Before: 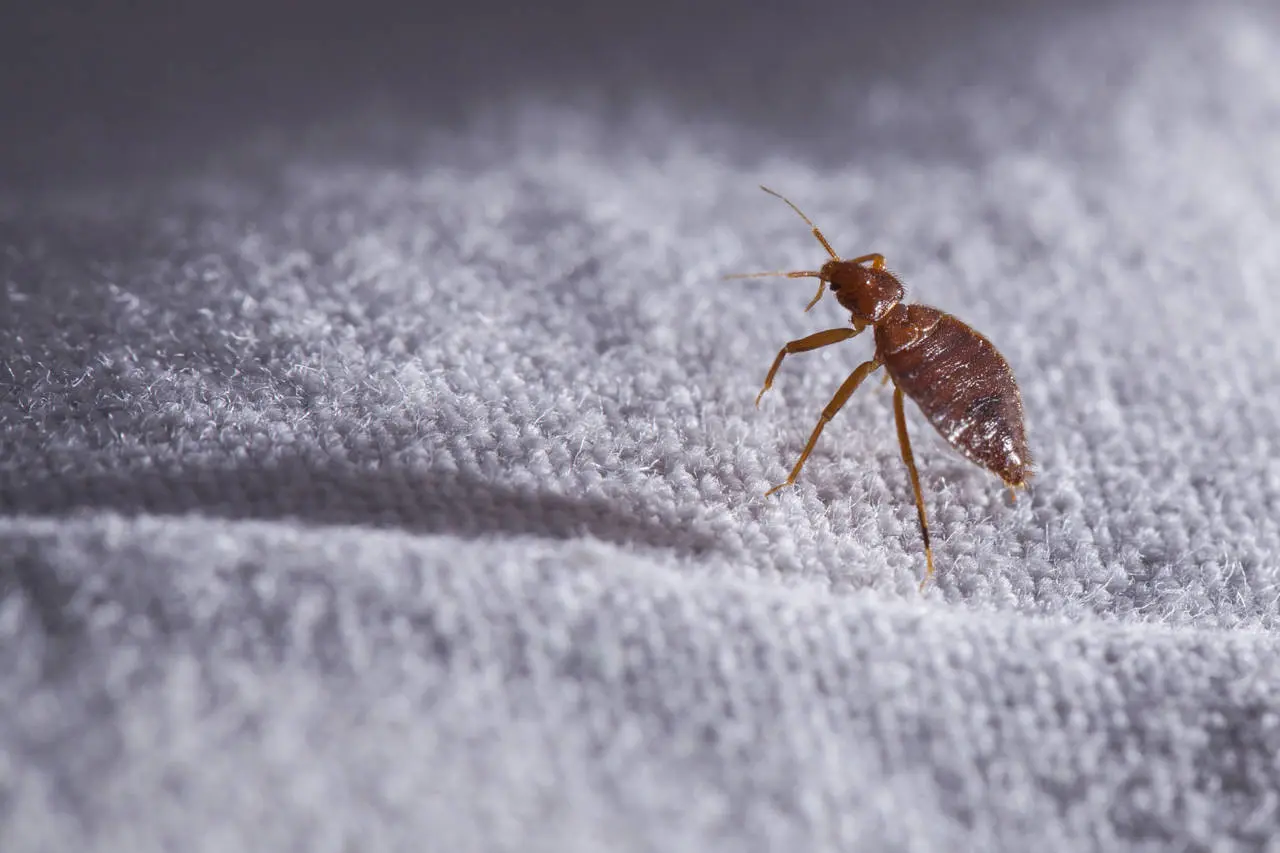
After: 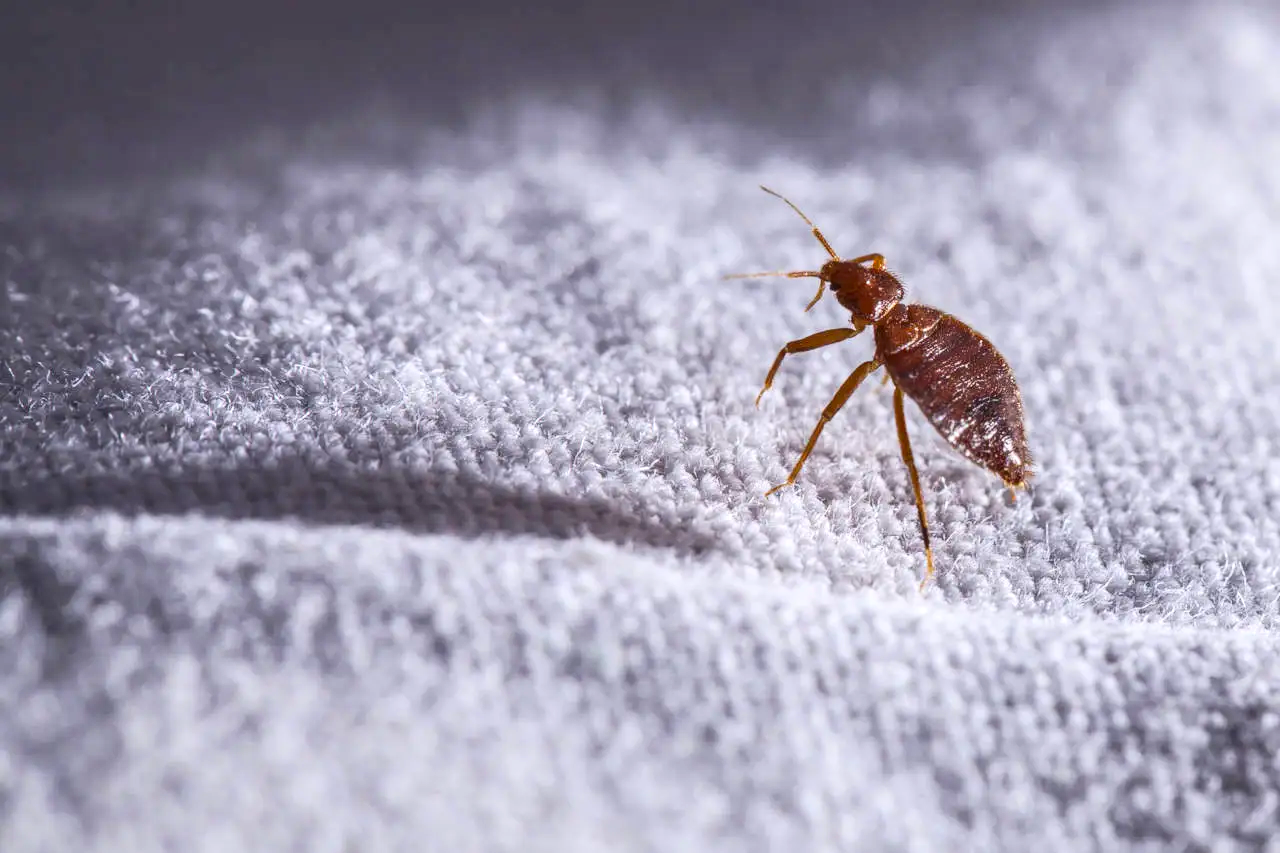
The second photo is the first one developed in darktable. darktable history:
local contrast: on, module defaults
contrast brightness saturation: contrast 0.231, brightness 0.108, saturation 0.291
